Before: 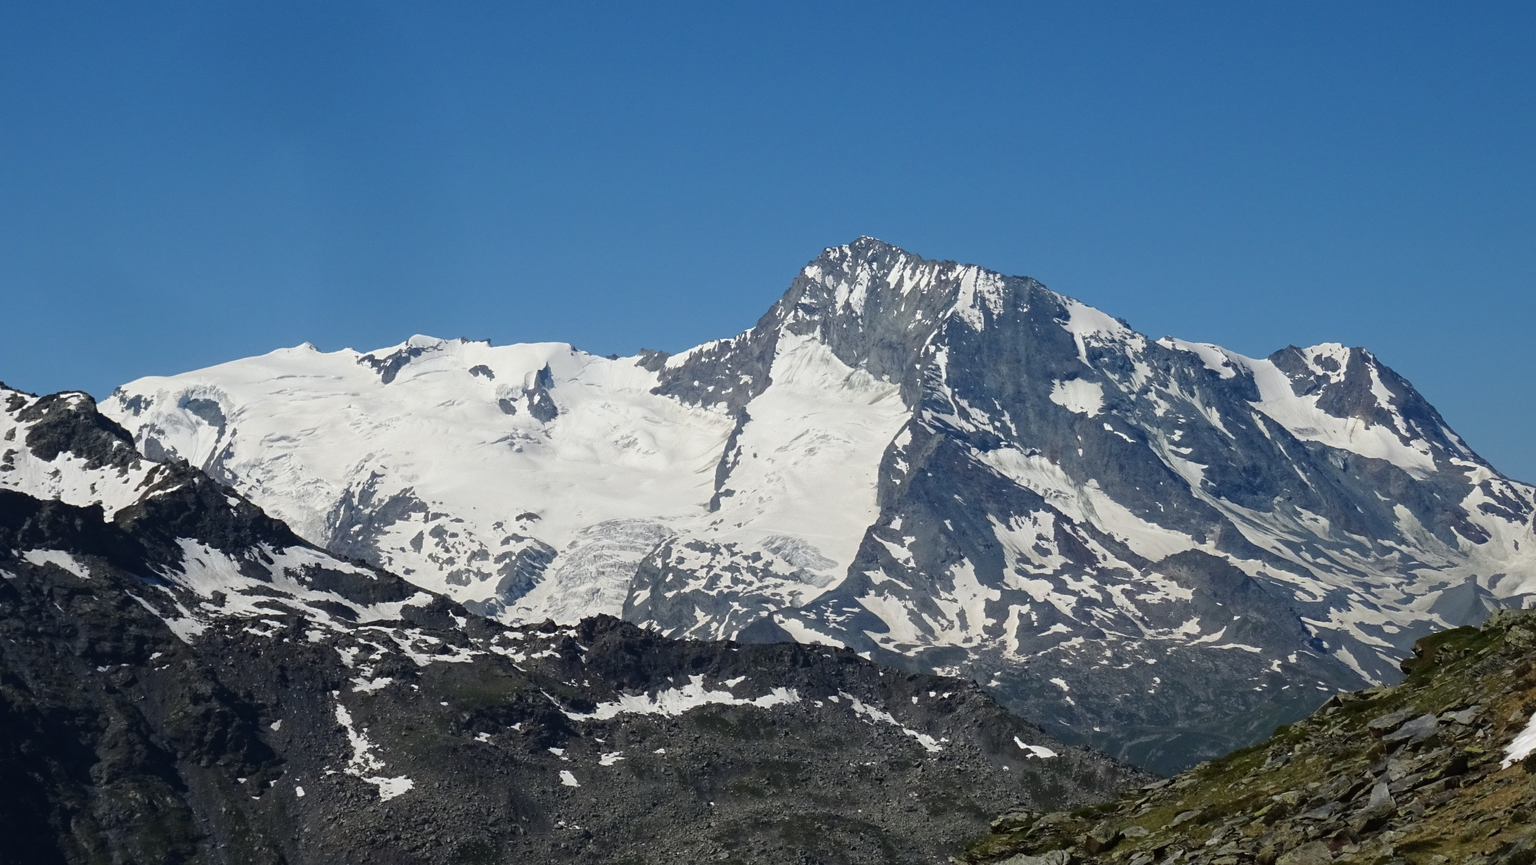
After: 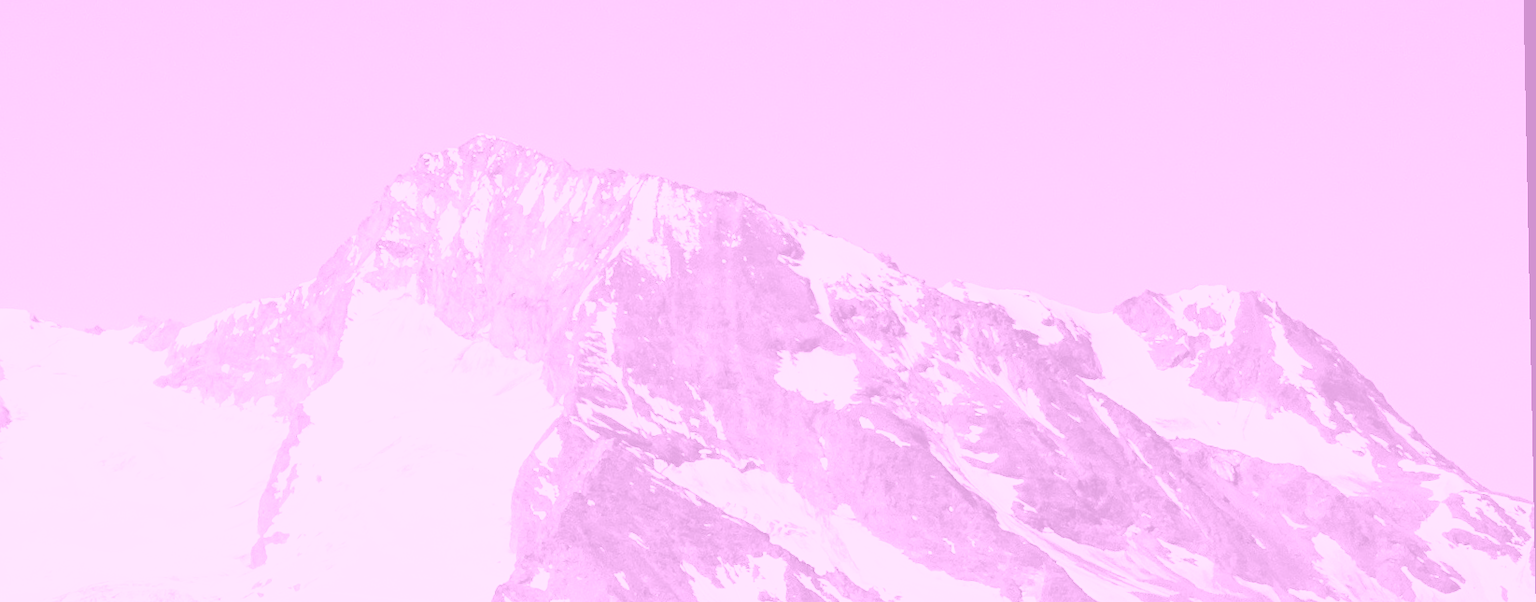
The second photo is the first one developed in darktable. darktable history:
base curve: curves: ch0 [(0, 0) (0.007, 0.004) (0.027, 0.03) (0.046, 0.07) (0.207, 0.54) (0.442, 0.872) (0.673, 0.972) (1, 1)], preserve colors none
colorize: hue 331.2°, saturation 75%, source mix 30.28%, lightness 70.52%, version 1
white balance: red 0.984, blue 1.059
rotate and perspective: rotation -1.17°, automatic cropping off
crop: left 36.005%, top 18.293%, right 0.31%, bottom 38.444%
